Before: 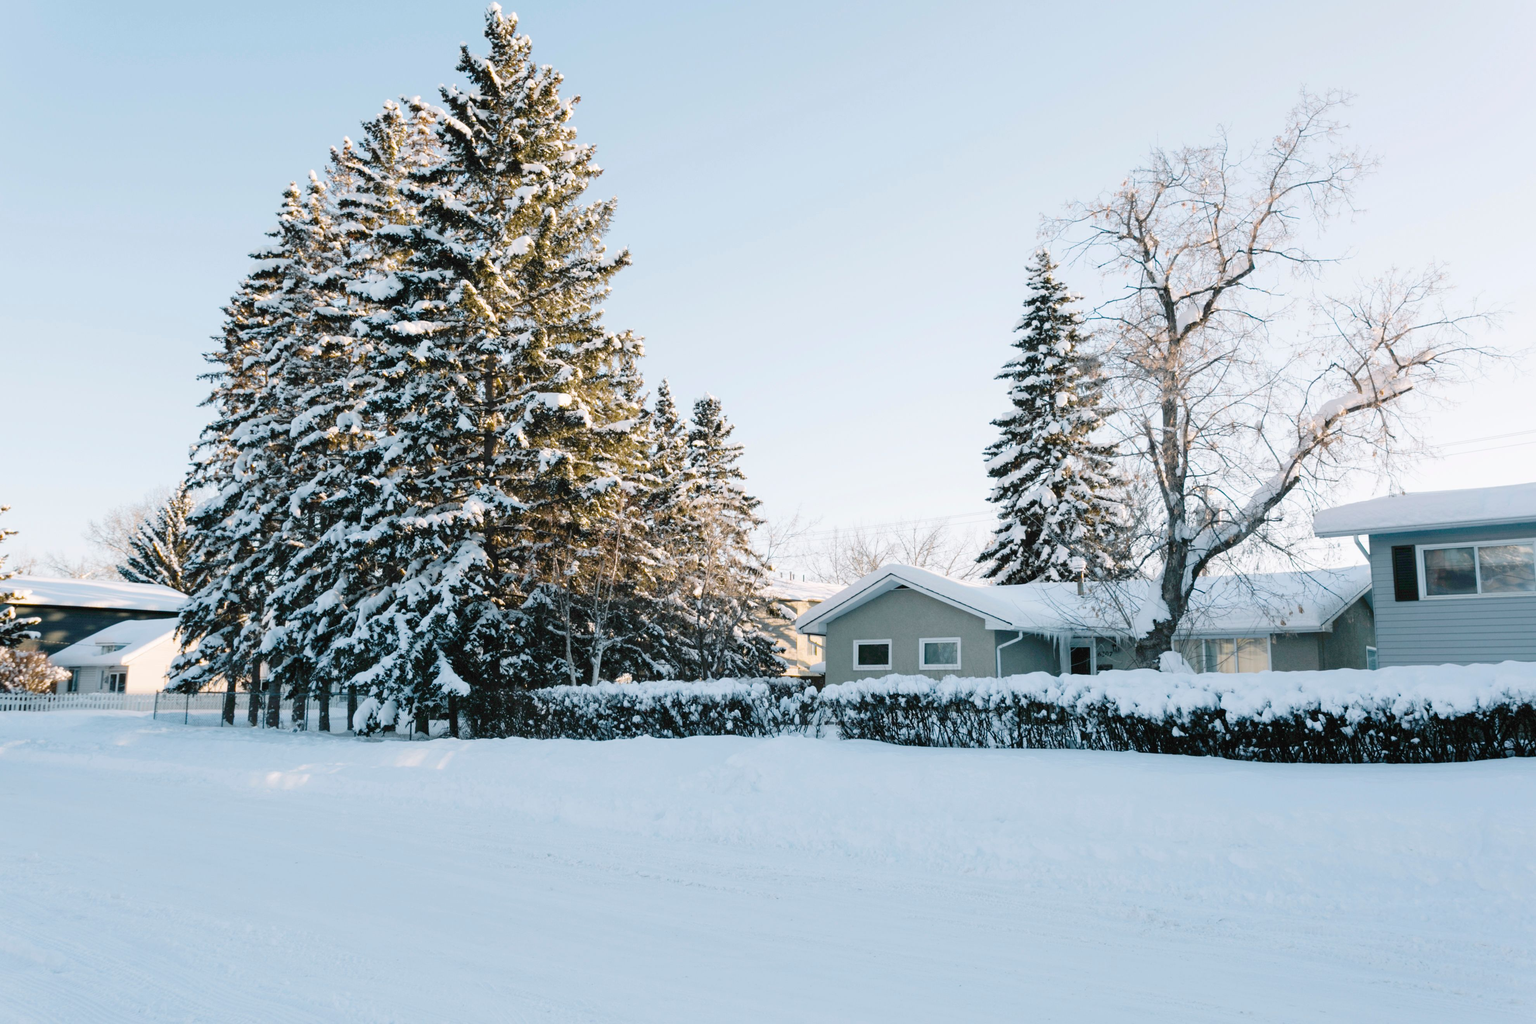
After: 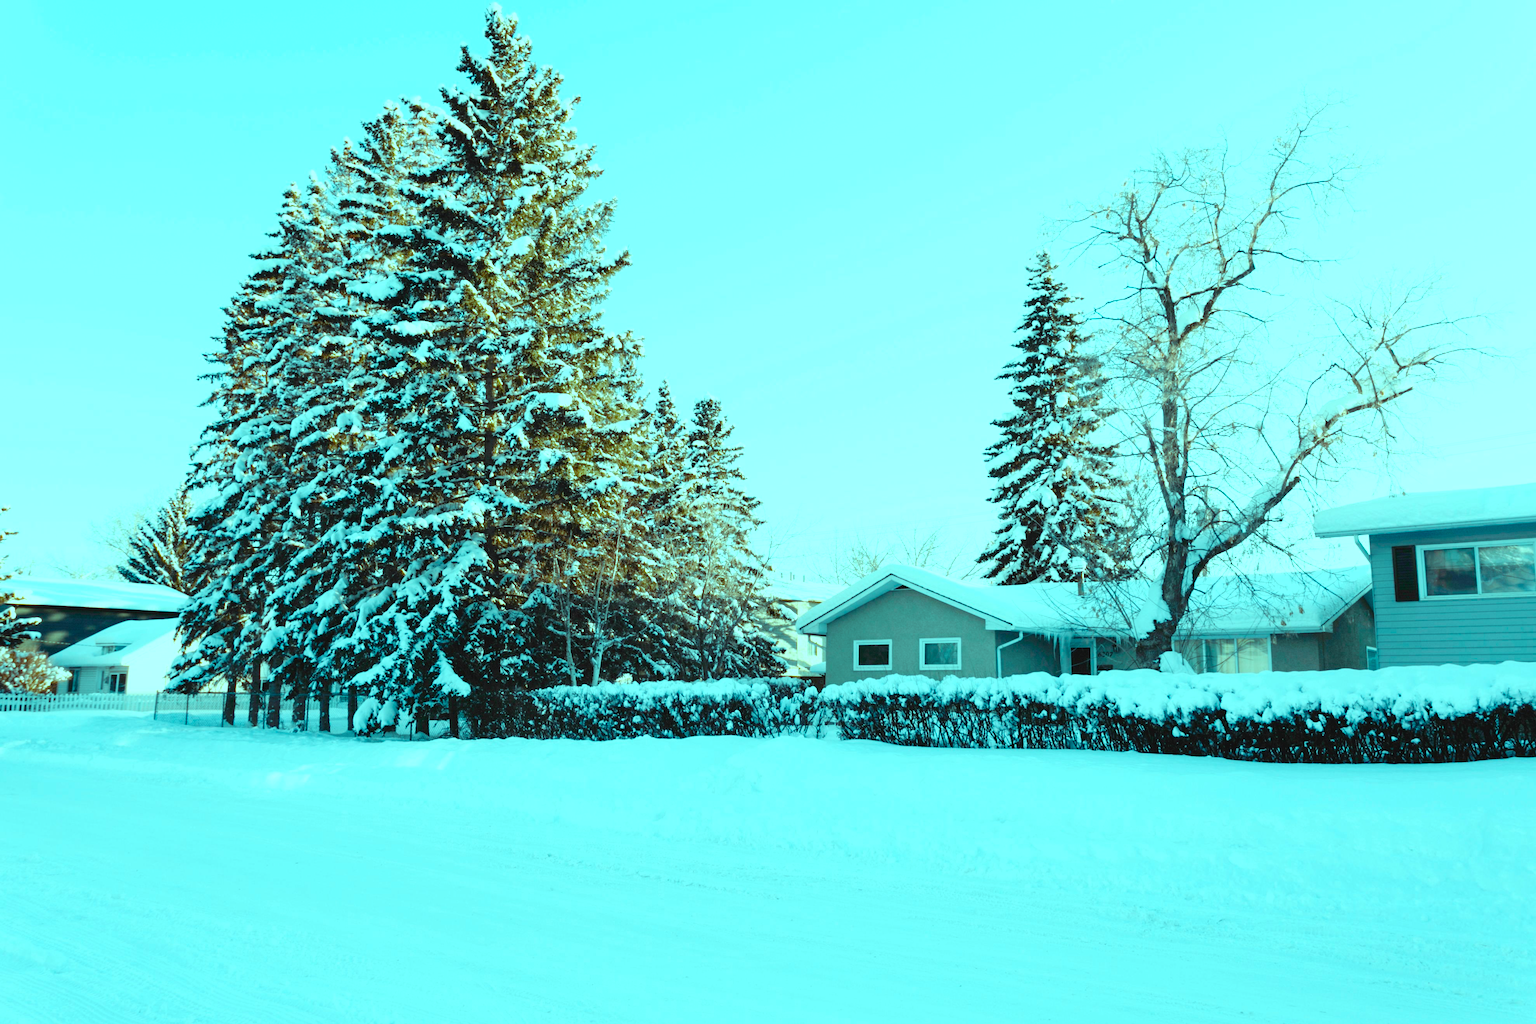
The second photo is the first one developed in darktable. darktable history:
color balance rgb: highlights gain › luminance 19.931%, highlights gain › chroma 13.05%, highlights gain › hue 176.86°, global offset › luminance 0.28%, perceptual saturation grading › global saturation 20%, perceptual saturation grading › highlights -50.119%, perceptual saturation grading › shadows 30.1%
